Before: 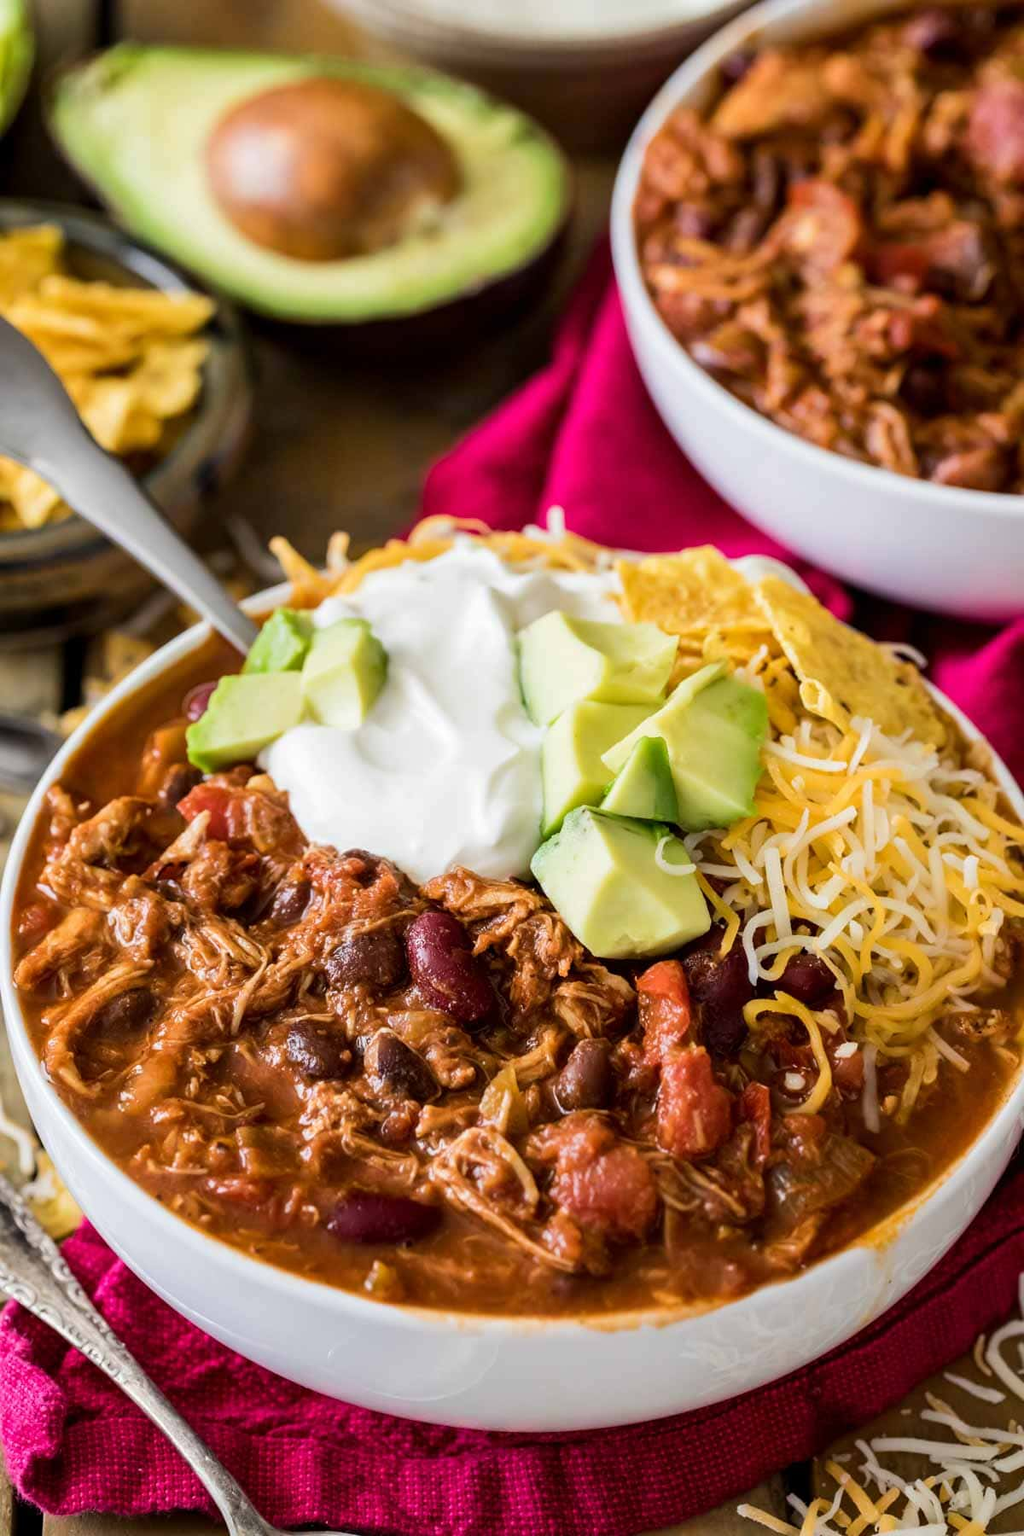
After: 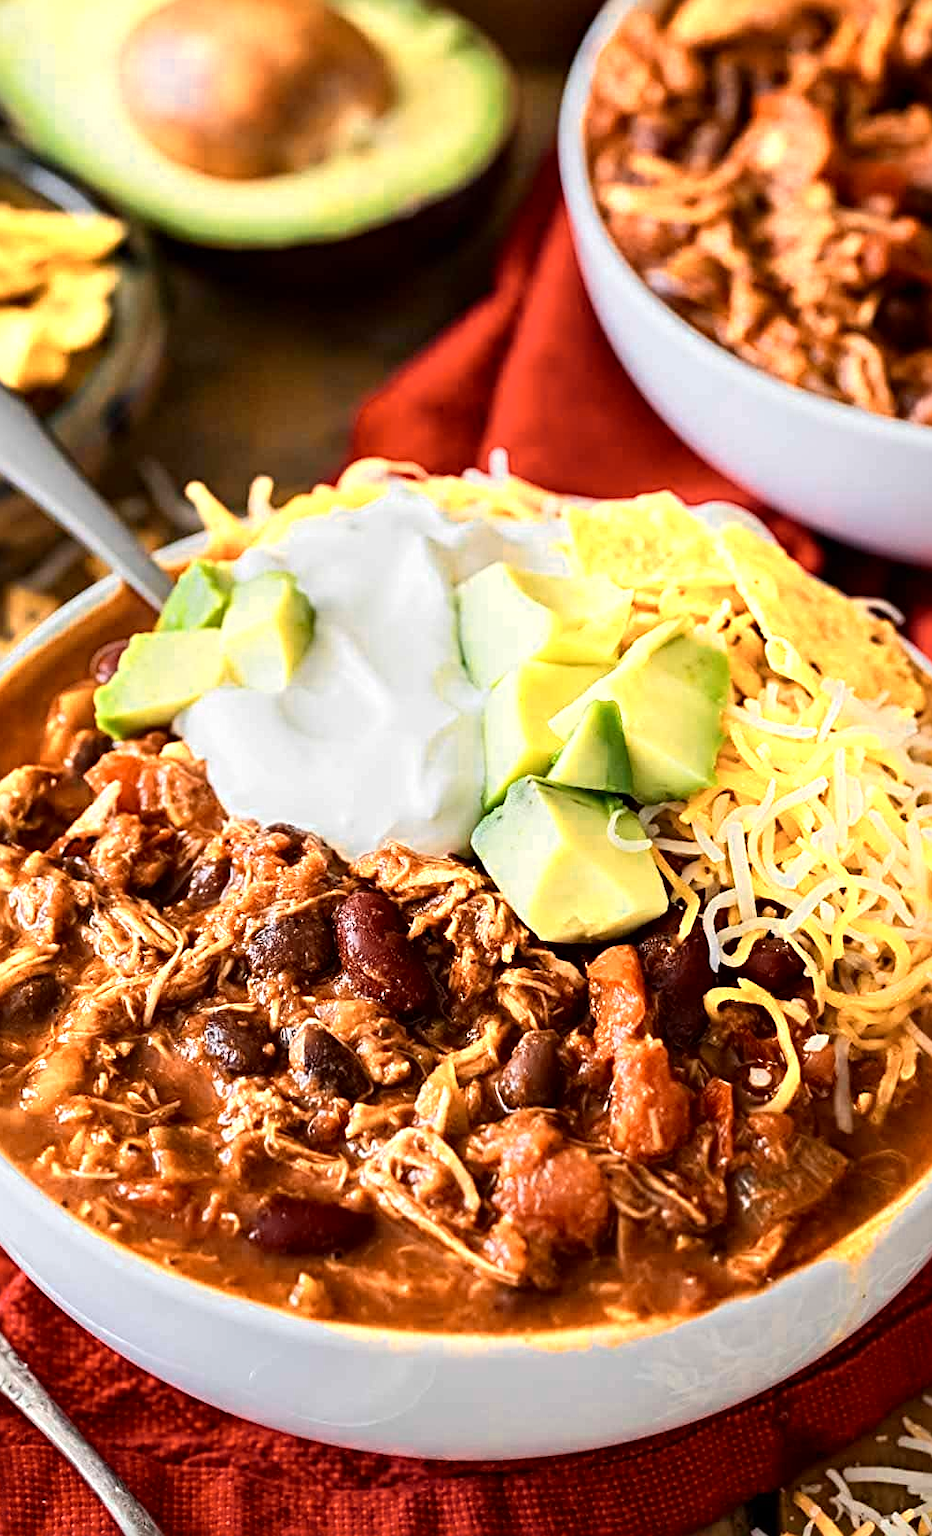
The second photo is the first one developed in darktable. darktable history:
crop: left 9.795%, top 6.278%, right 6.921%, bottom 2.275%
color zones: curves: ch0 [(0.018, 0.548) (0.197, 0.654) (0.425, 0.447) (0.605, 0.658) (0.732, 0.579)]; ch1 [(0.105, 0.531) (0.224, 0.531) (0.386, 0.39) (0.618, 0.456) (0.732, 0.456) (0.956, 0.421)]; ch2 [(0.039, 0.583) (0.215, 0.465) (0.399, 0.544) (0.465, 0.548) (0.614, 0.447) (0.724, 0.43) (0.882, 0.623) (0.956, 0.632)]
contrast brightness saturation: contrast 0.076, saturation 0.204
sharpen: radius 3.991
